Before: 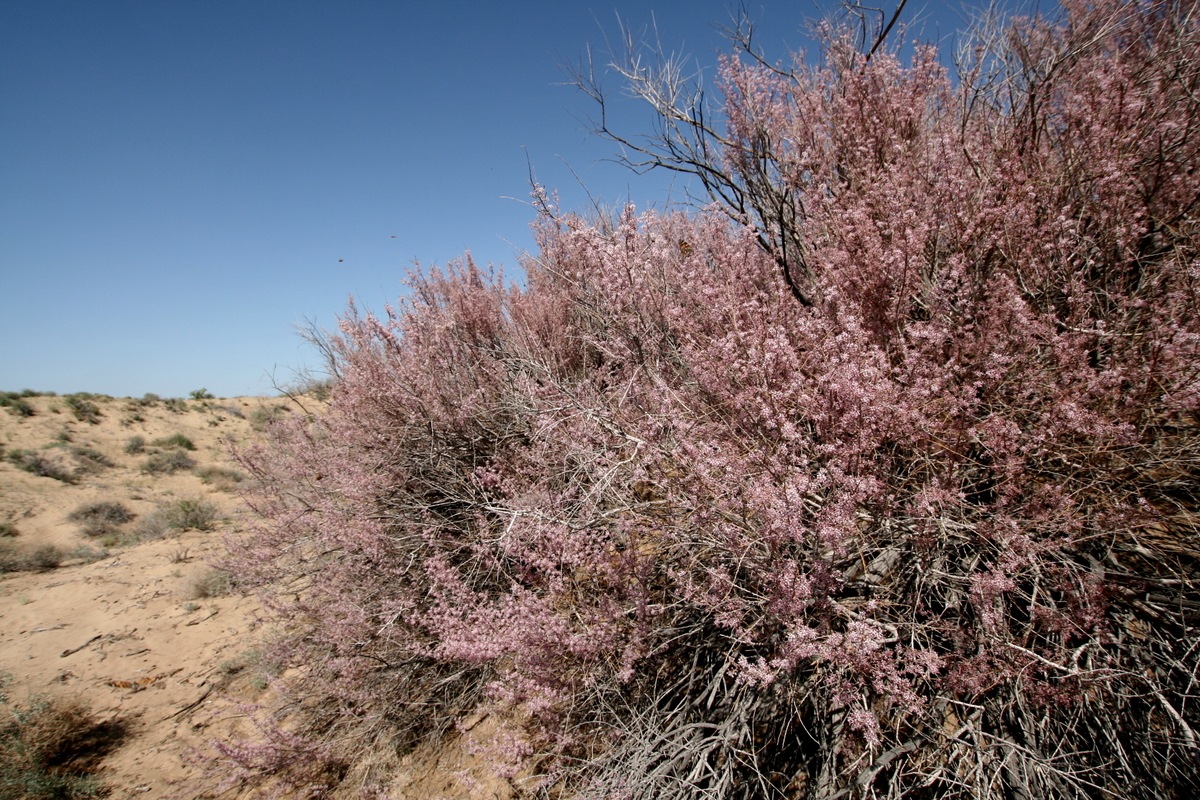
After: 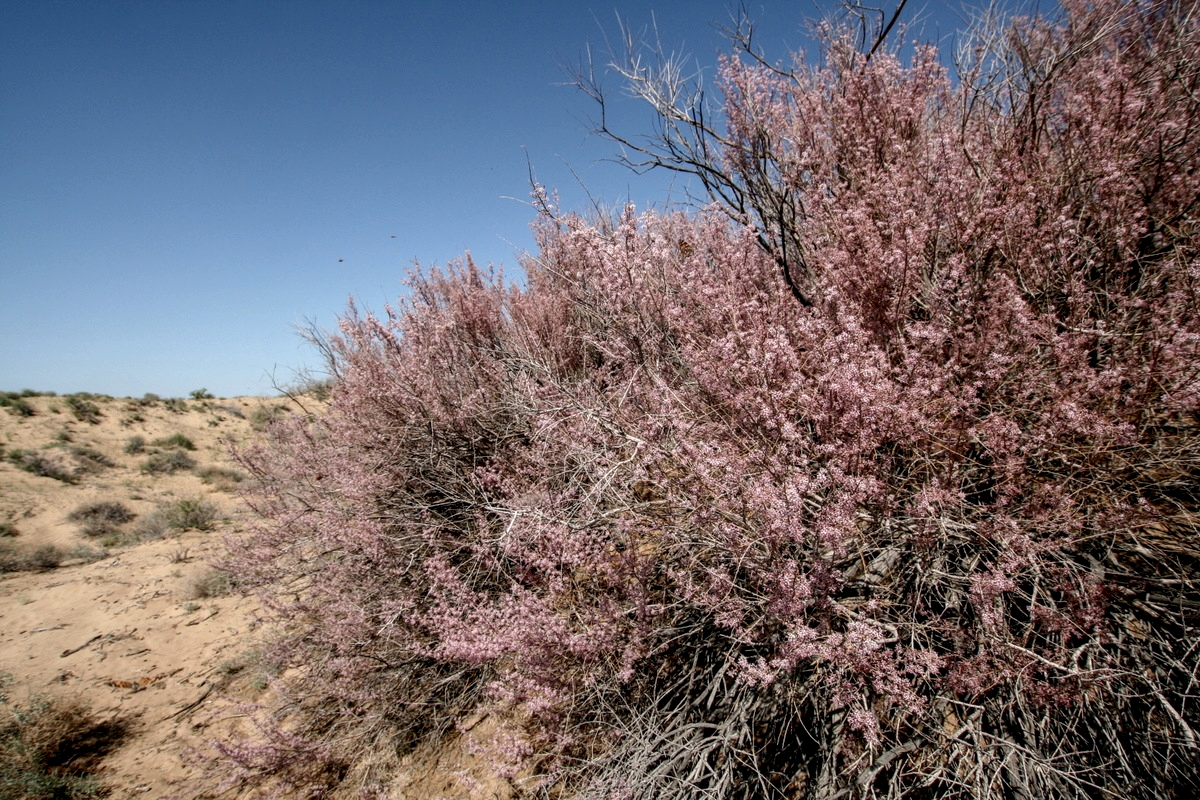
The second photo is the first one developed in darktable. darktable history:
local contrast: highlights 27%, detail 130%
